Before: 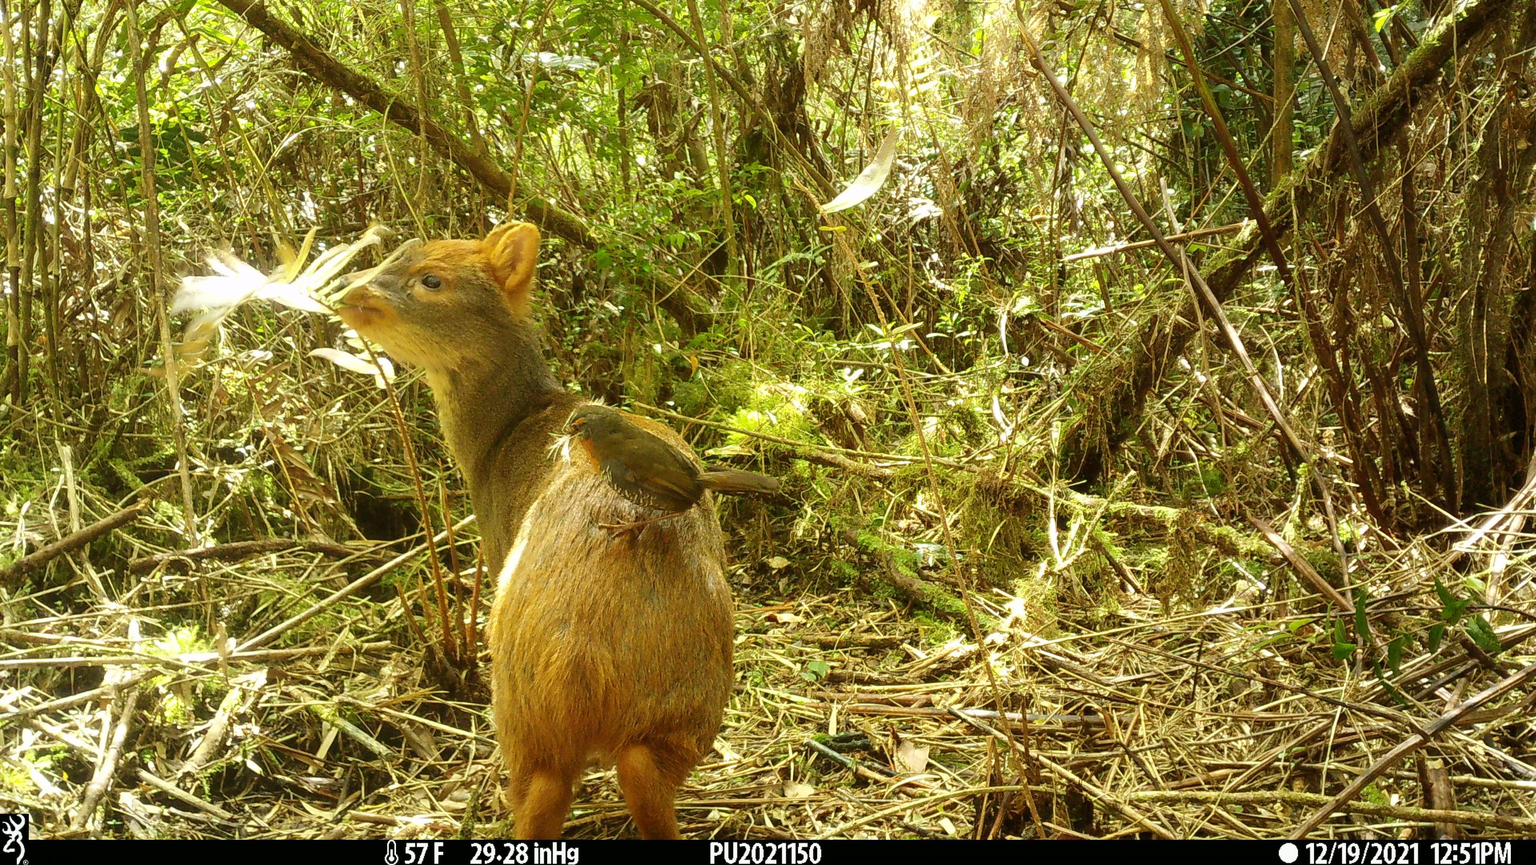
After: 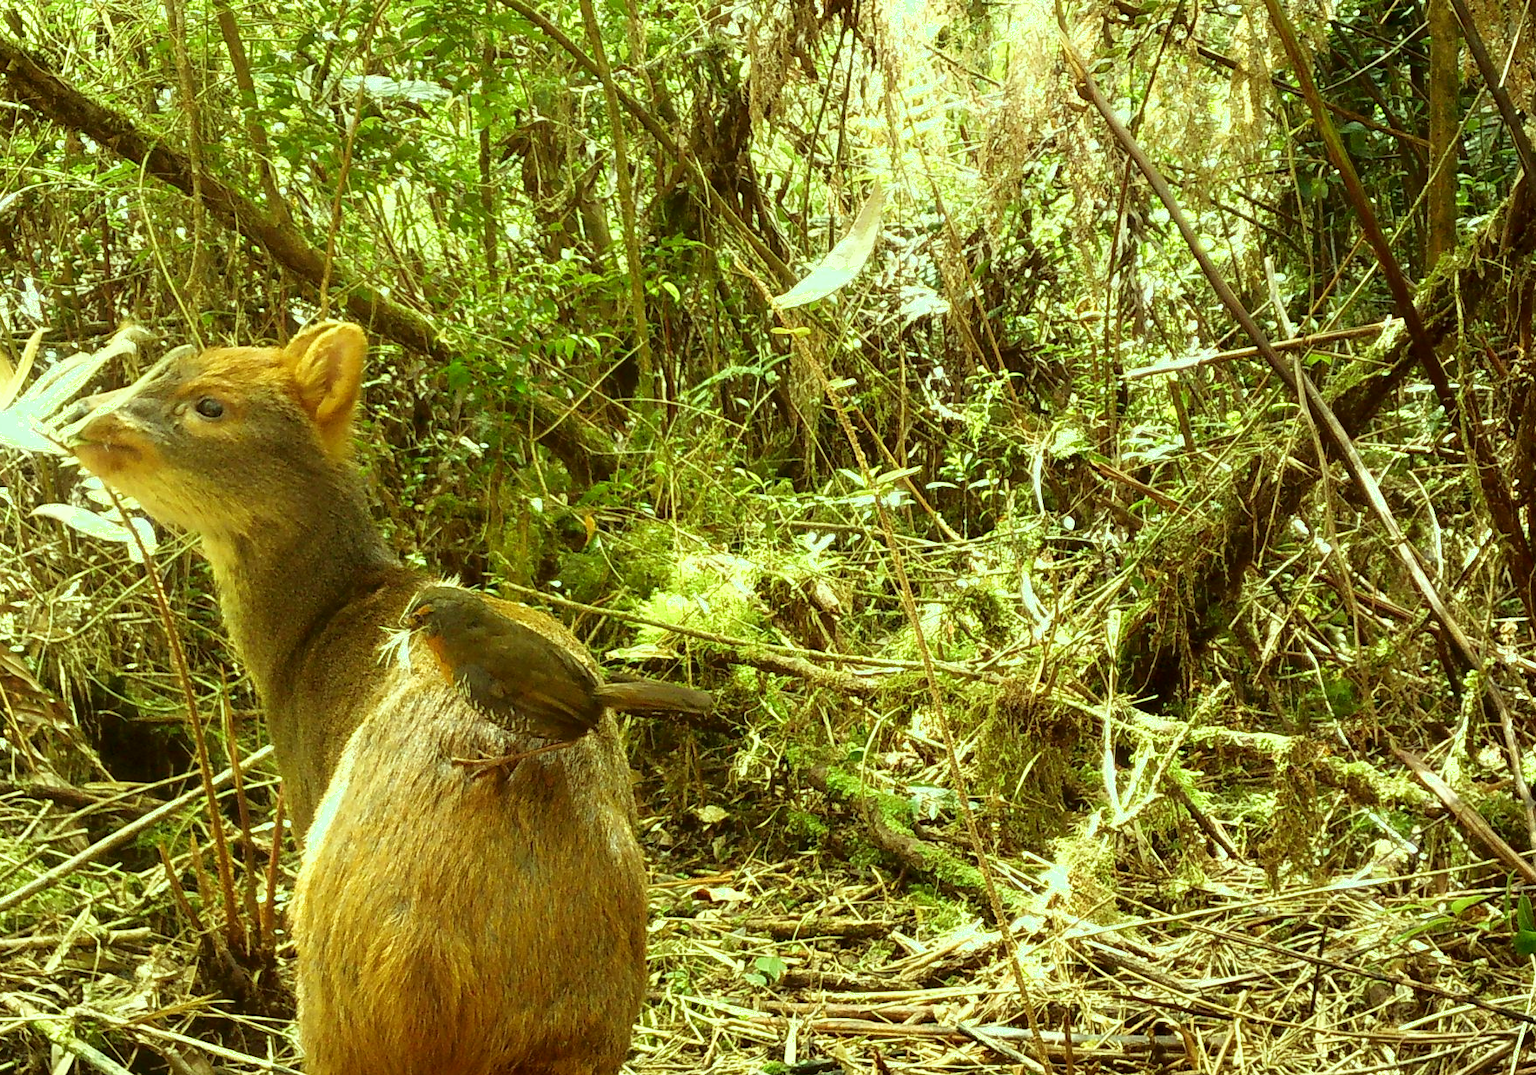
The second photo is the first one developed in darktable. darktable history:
shadows and highlights: shadows -62.88, white point adjustment -5.33, highlights 60.52
crop: left 18.677%, right 12.224%, bottom 14.052%
color balance rgb: highlights gain › luminance 15.269%, highlights gain › chroma 7.046%, highlights gain › hue 123.8°, perceptual saturation grading › global saturation 0.176%
